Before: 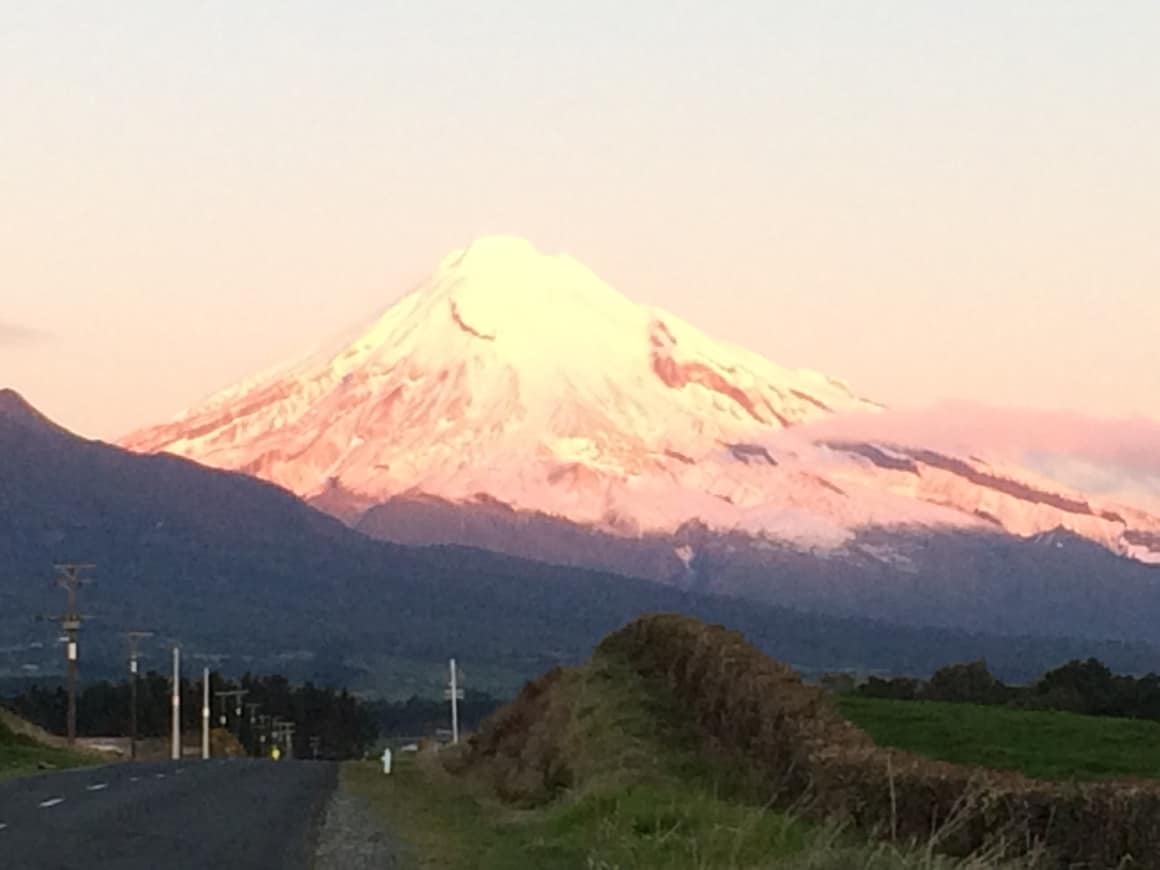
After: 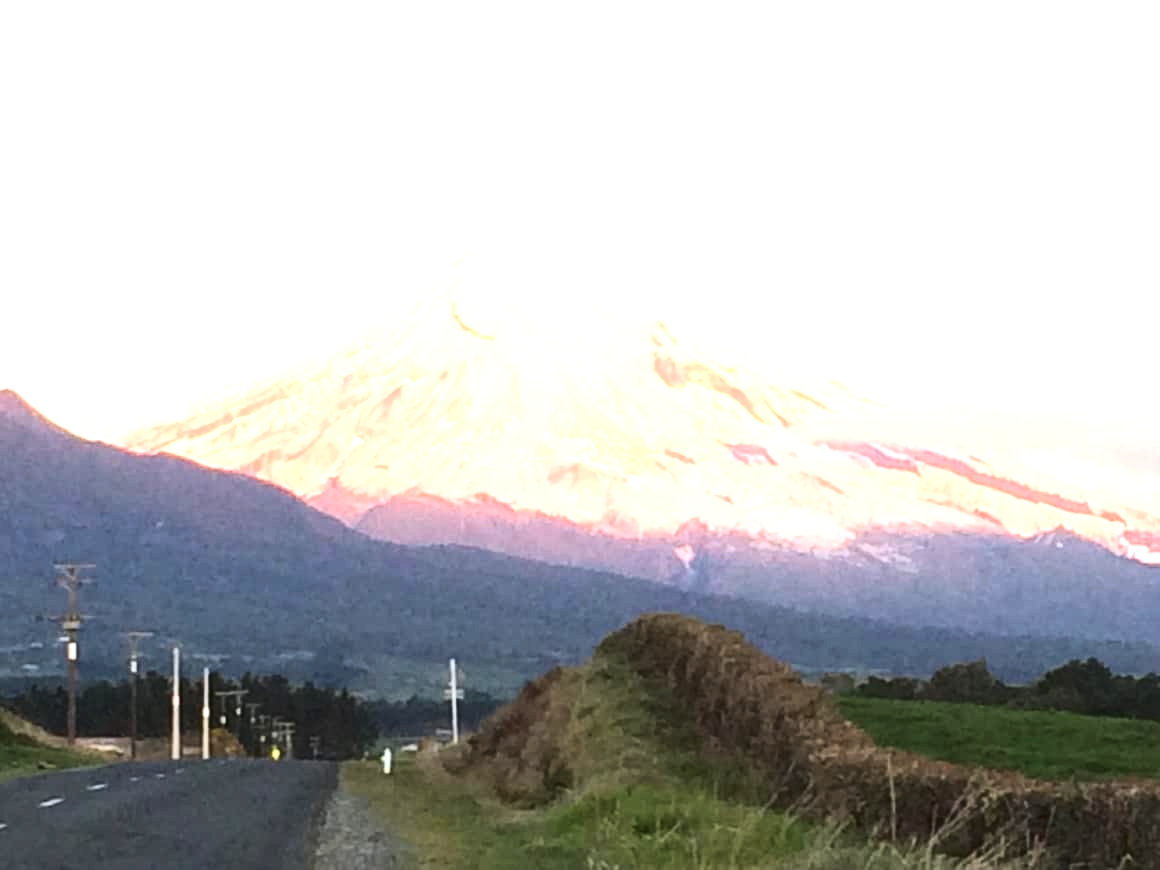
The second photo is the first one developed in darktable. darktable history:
tone curve: curves: ch0 [(0, 0.032) (0.181, 0.156) (0.751, 0.829) (1, 1)], color space Lab, linked channels, preserve colors none
exposure: black level correction 0, exposure 1.2 EV, compensate exposure bias true, compensate highlight preservation false
